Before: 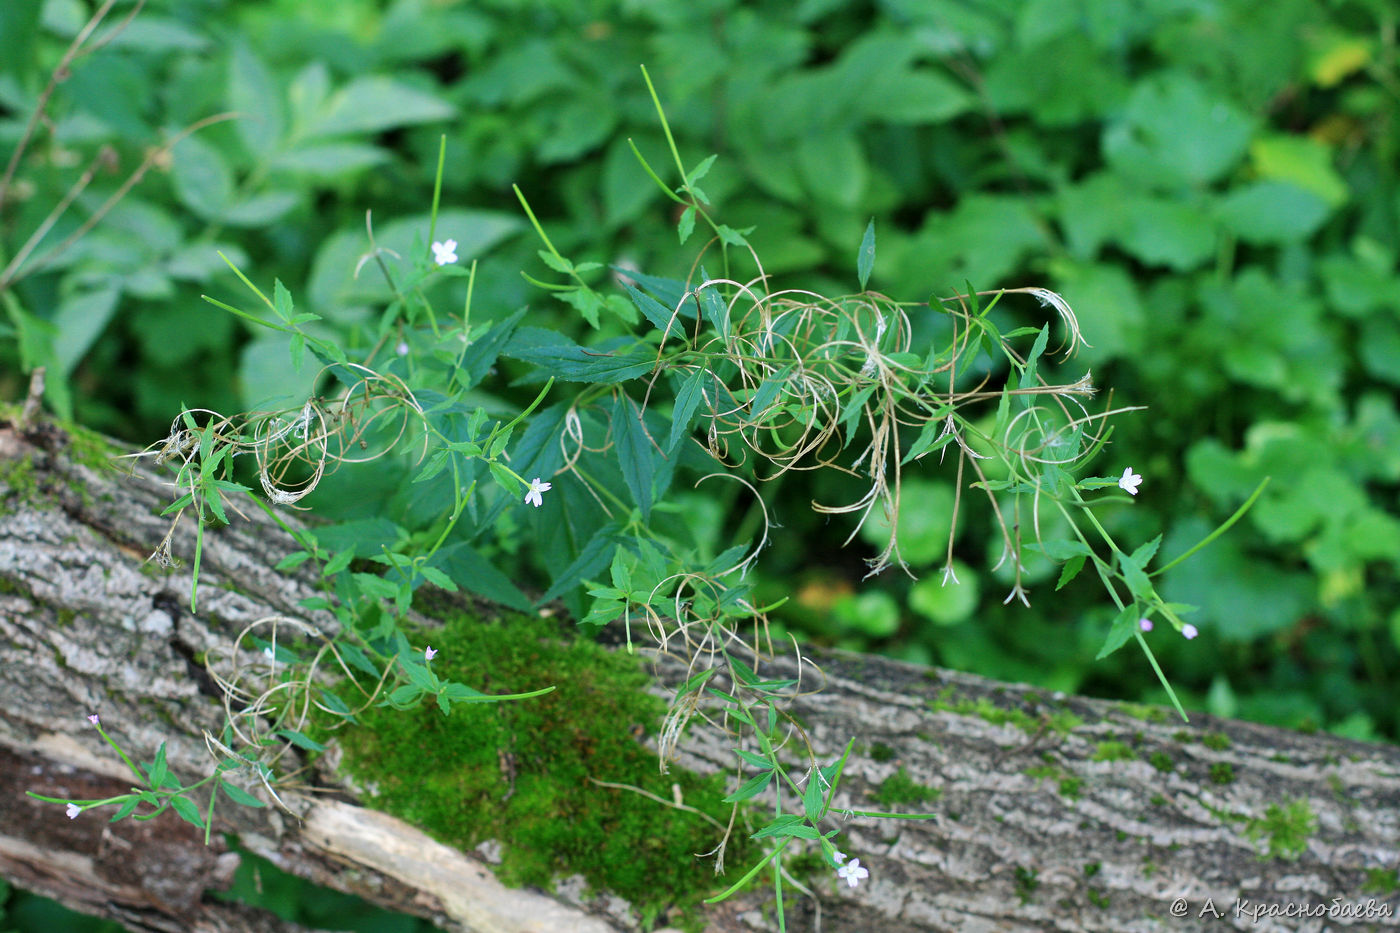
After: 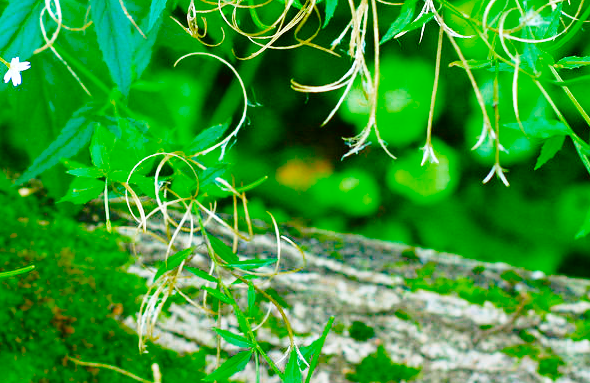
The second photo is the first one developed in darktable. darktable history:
color zones: curves: ch0 [(0, 0.425) (0.143, 0.422) (0.286, 0.42) (0.429, 0.419) (0.571, 0.419) (0.714, 0.42) (0.857, 0.422) (1, 0.425)]; ch1 [(0, 0.666) (0.143, 0.669) (0.286, 0.671) (0.429, 0.67) (0.571, 0.67) (0.714, 0.67) (0.857, 0.67) (1, 0.666)]
crop: left 37.221%, top 45.169%, right 20.63%, bottom 13.777%
white balance: red 0.982, blue 1.018
color balance: mode lift, gamma, gain (sRGB), lift [1.04, 1, 1, 0.97], gamma [1.01, 1, 1, 0.97], gain [0.96, 1, 1, 0.97]
graduated density: rotation -180°, offset 27.42
color balance rgb: linear chroma grading › global chroma 10%, perceptual saturation grading › global saturation 30%, global vibrance 10%
exposure: black level correction 0.001, exposure 0.675 EV, compensate highlight preservation false
base curve: curves: ch0 [(0, 0) (0.028, 0.03) (0.121, 0.232) (0.46, 0.748) (0.859, 0.968) (1, 1)], preserve colors none
